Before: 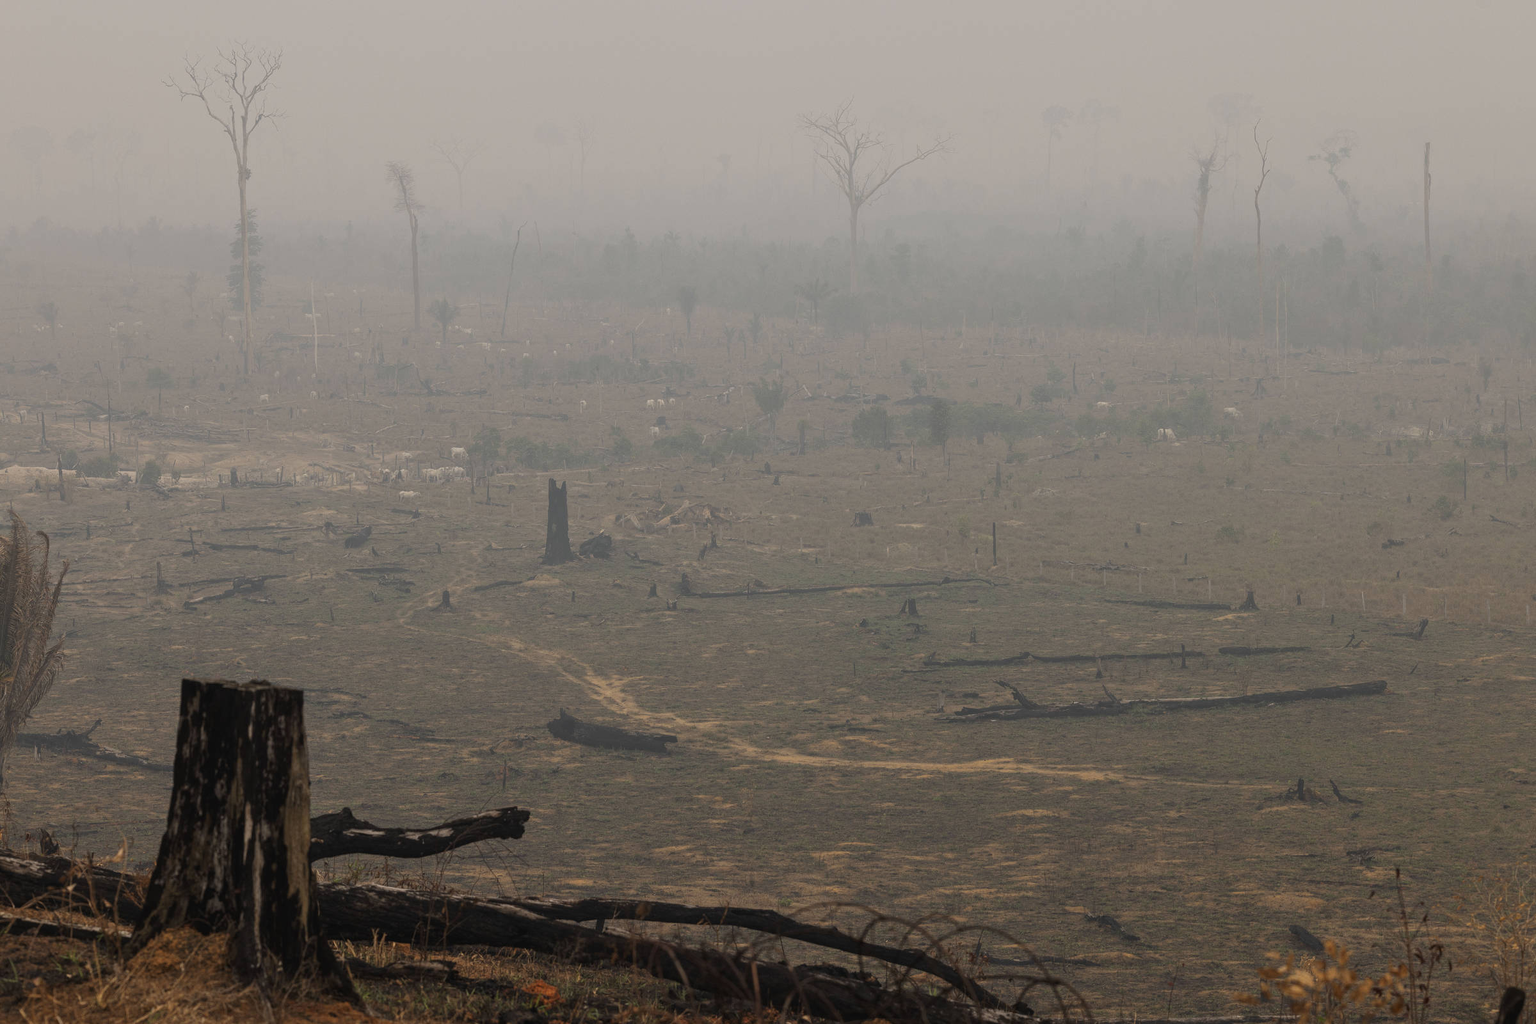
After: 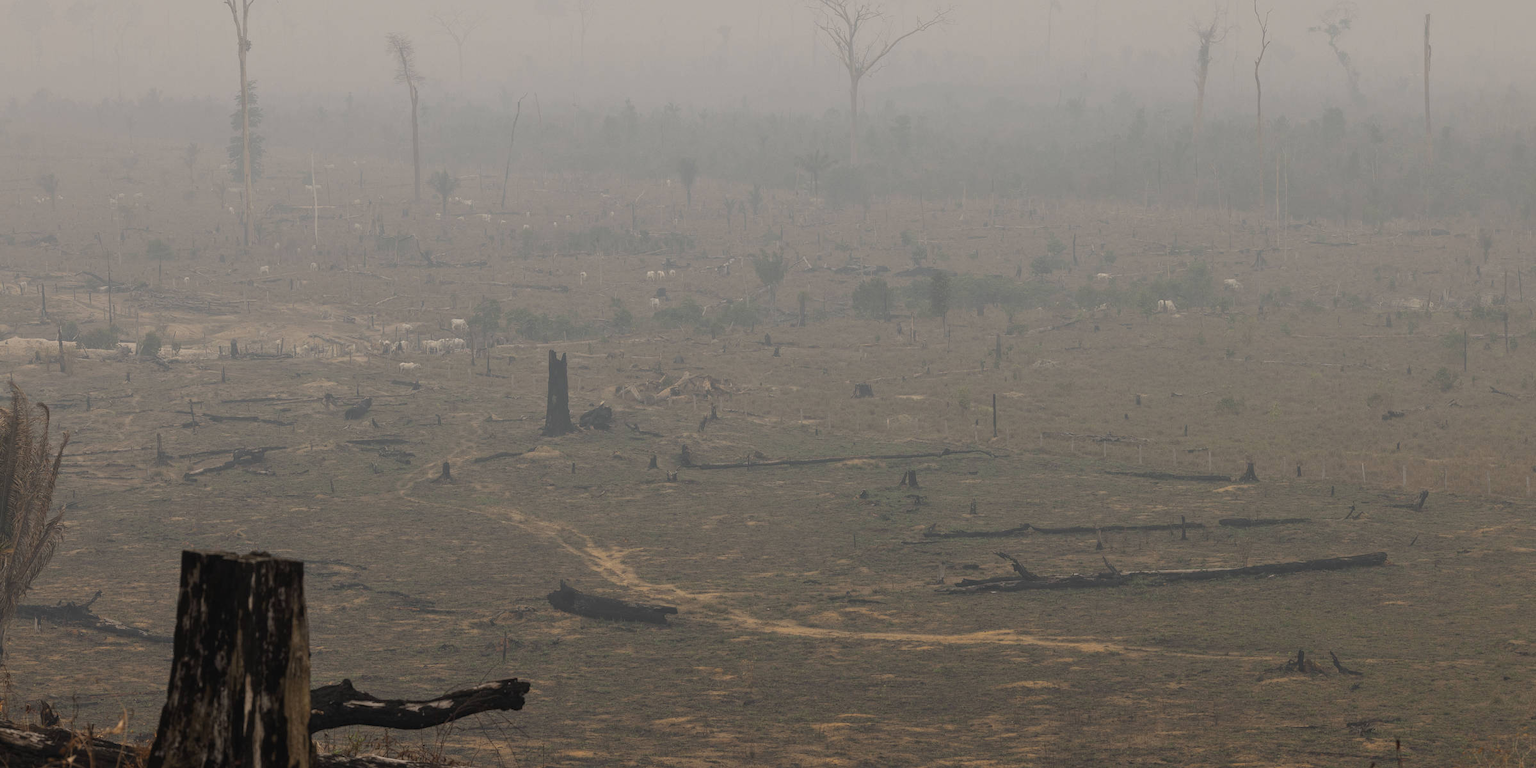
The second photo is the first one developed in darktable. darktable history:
crop and rotate: top 12.601%, bottom 12.398%
